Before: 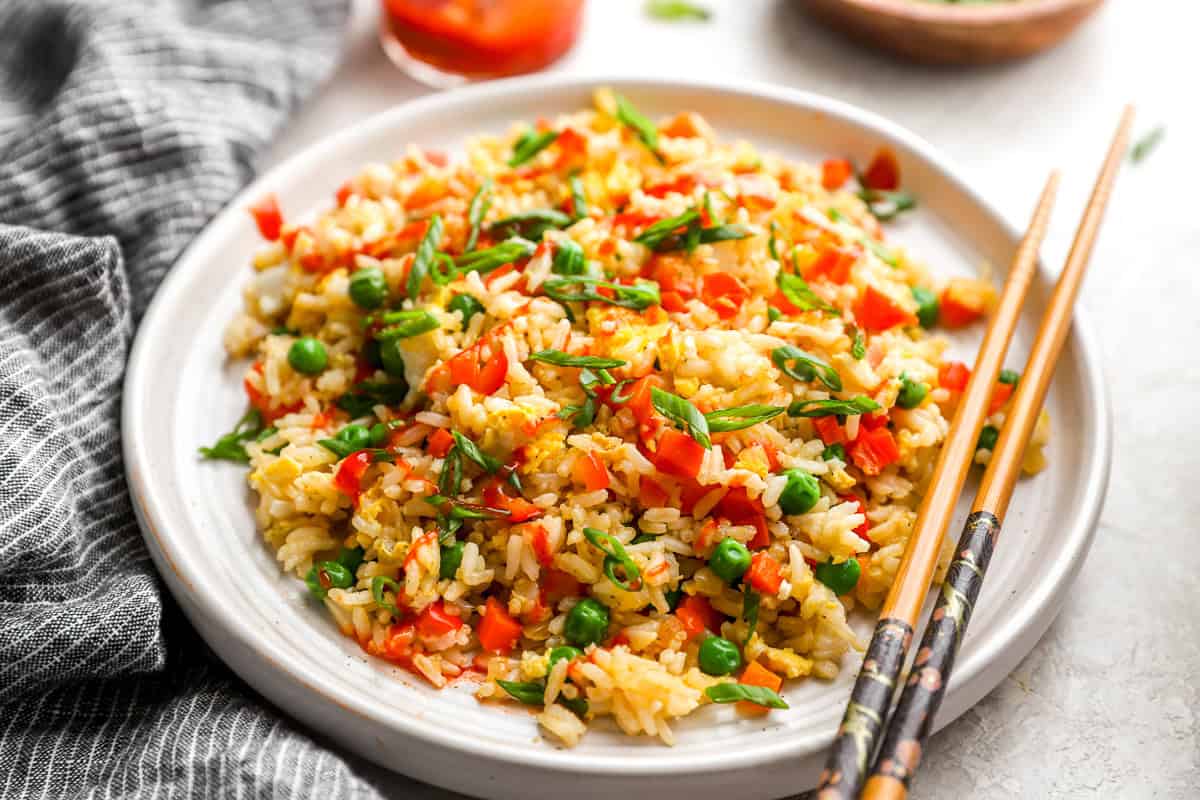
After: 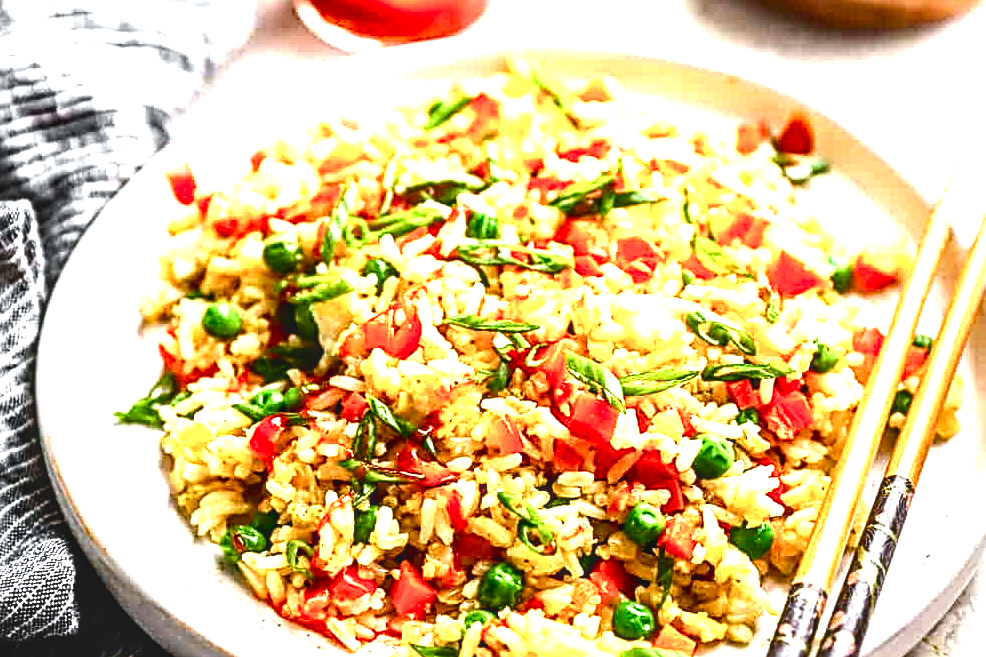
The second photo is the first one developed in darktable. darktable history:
exposure: black level correction 0.001, exposure 1 EV, compensate highlight preservation false
color balance rgb: shadows lift › luminance -20%, power › hue 72.24°, highlights gain › luminance 15%, global offset › hue 171.6°, perceptual saturation grading › highlights -30%, perceptual saturation grading › shadows 20%, global vibrance 30%, contrast 10%
local contrast: on, module defaults
contrast brightness saturation: contrast 0.12, brightness -0.12, saturation 0.2
sharpen: radius 2.817, amount 0.715
haze removal: adaptive false
white balance: red 0.982, blue 1.018
crop and rotate: left 7.196%, top 4.574%, right 10.605%, bottom 13.178%
